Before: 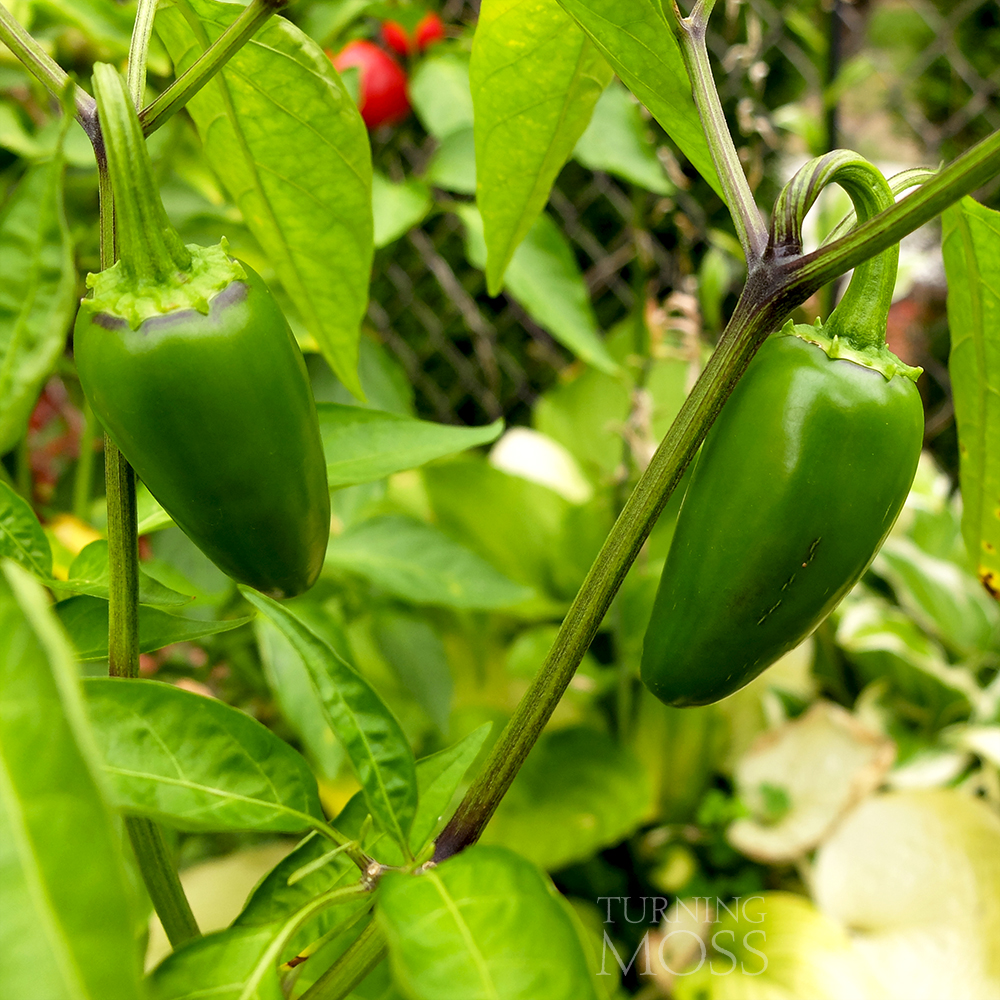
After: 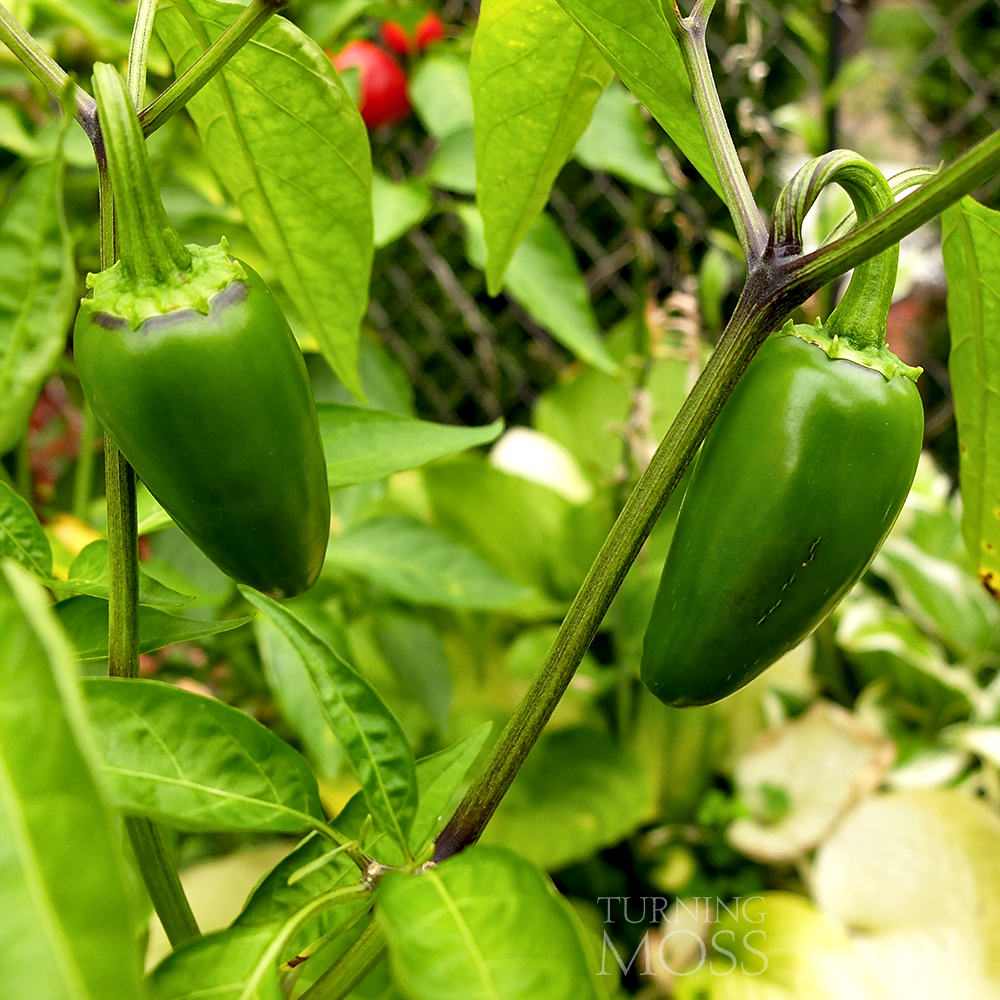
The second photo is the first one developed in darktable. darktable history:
color balance rgb: linear chroma grading › global chroma -0.67%, saturation formula JzAzBz (2021)
local contrast: mode bilateral grid, contrast 20, coarseness 50, detail 120%, midtone range 0.2
sharpen: amount 0.2
